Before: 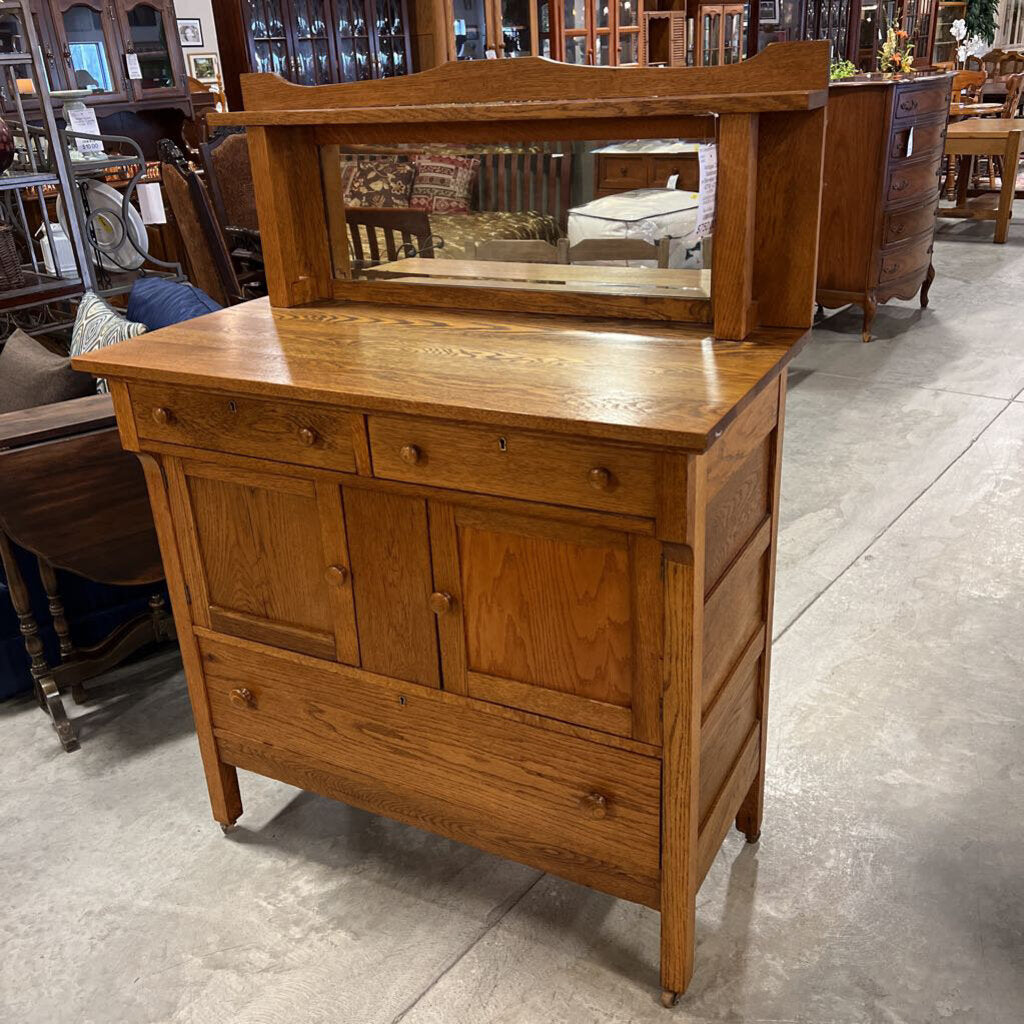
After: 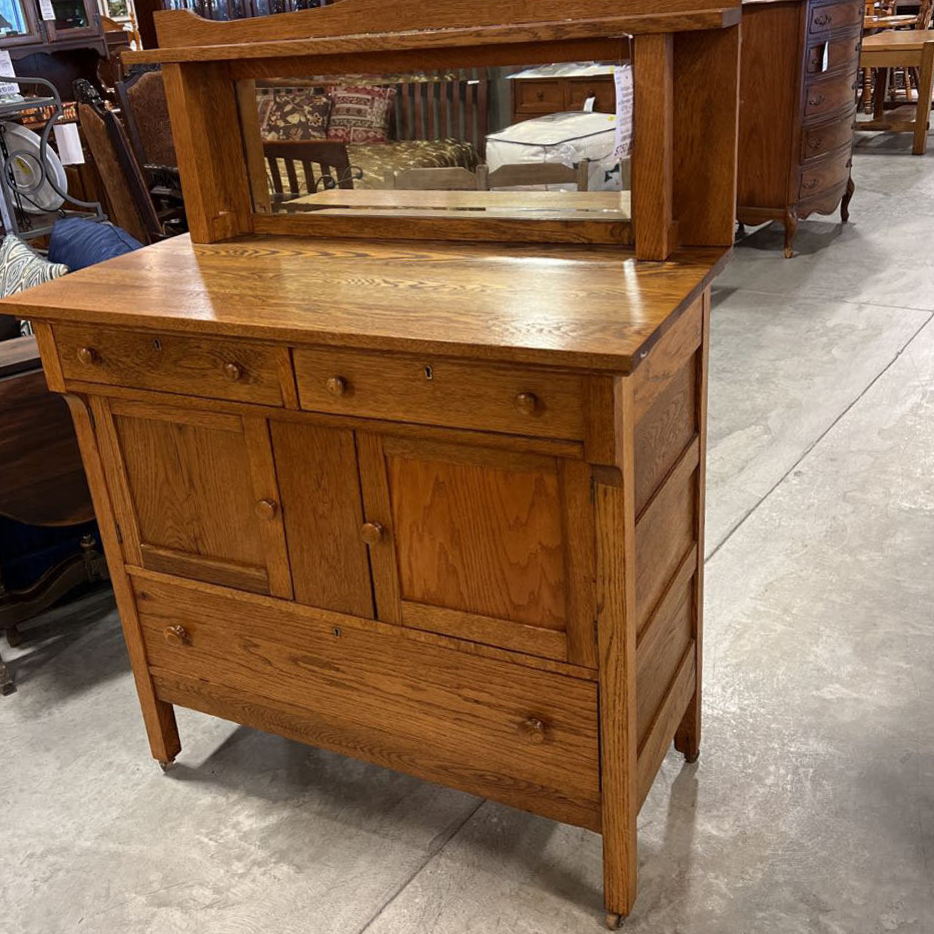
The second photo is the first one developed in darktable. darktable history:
crop and rotate: angle 1.96°, left 5.673%, top 5.673%
